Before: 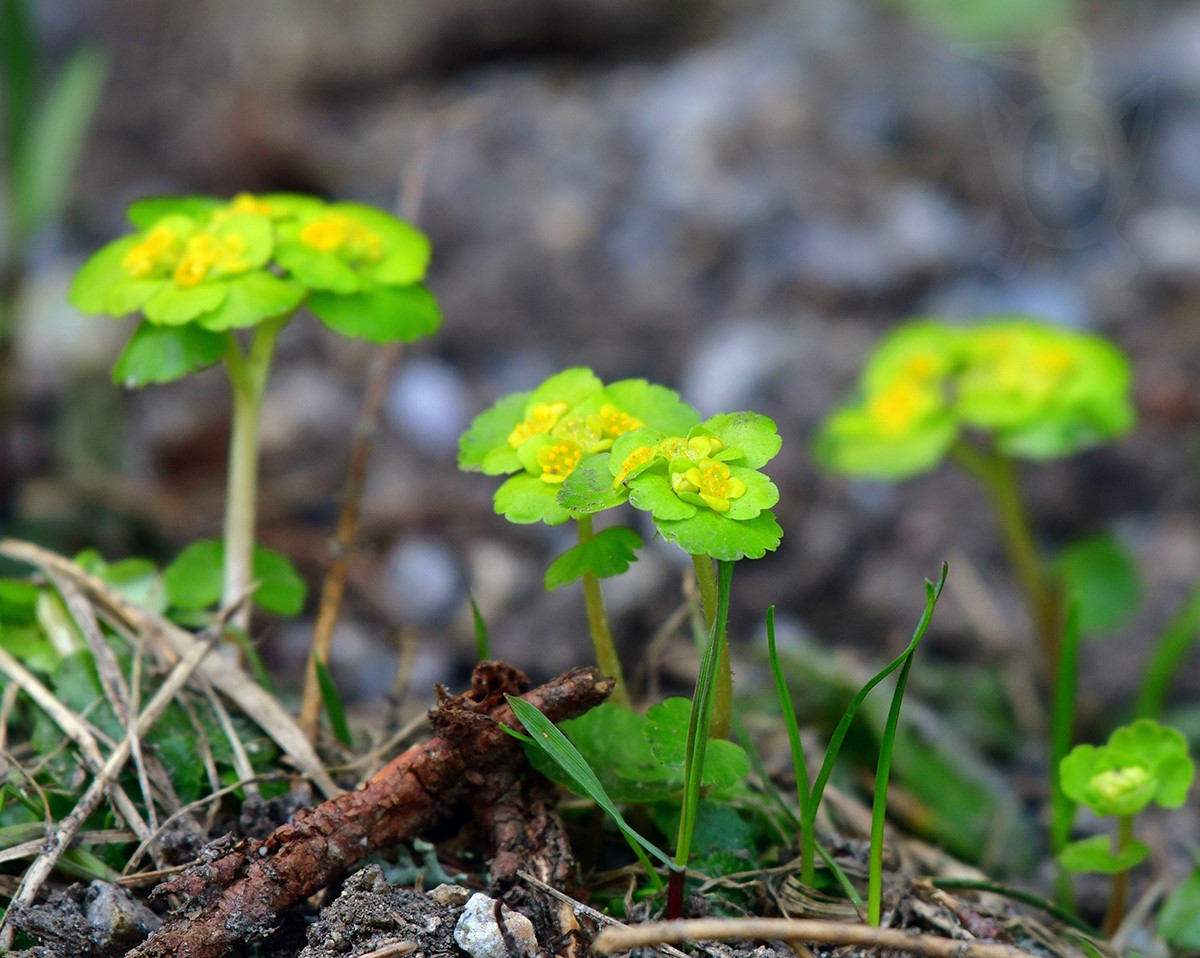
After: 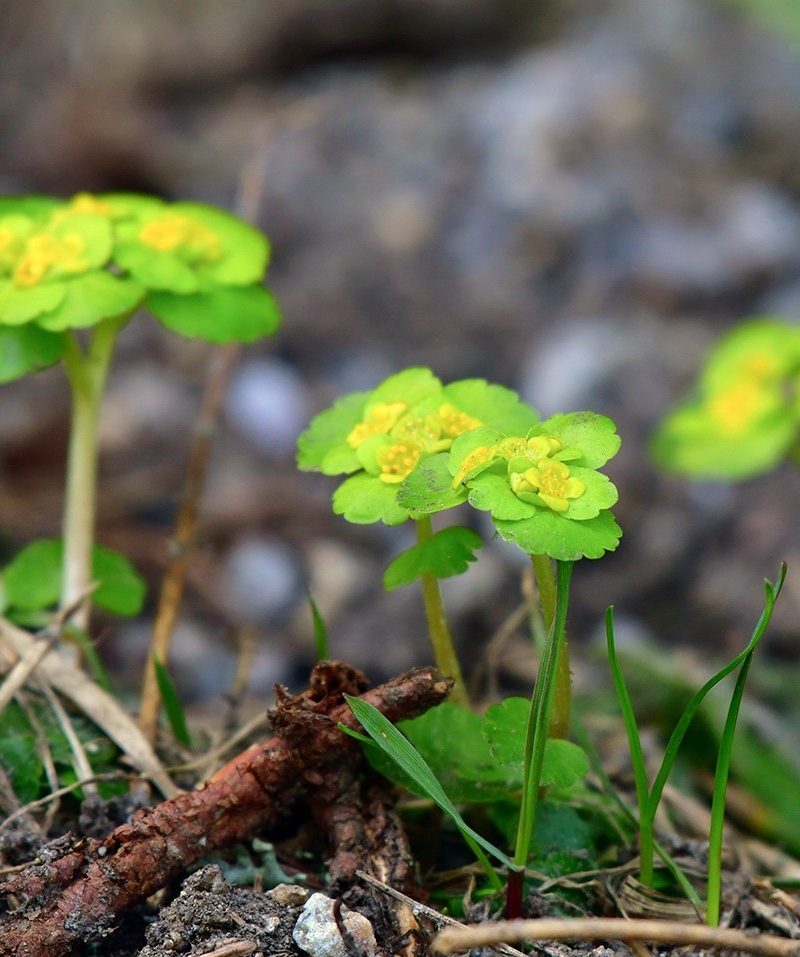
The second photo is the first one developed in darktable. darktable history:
color correction: highlights b* 0.014, saturation 1.14
color calibration: x 0.335, y 0.348, temperature 5392.37 K, gamut compression 3
crop and rotate: left 13.456%, right 19.874%
